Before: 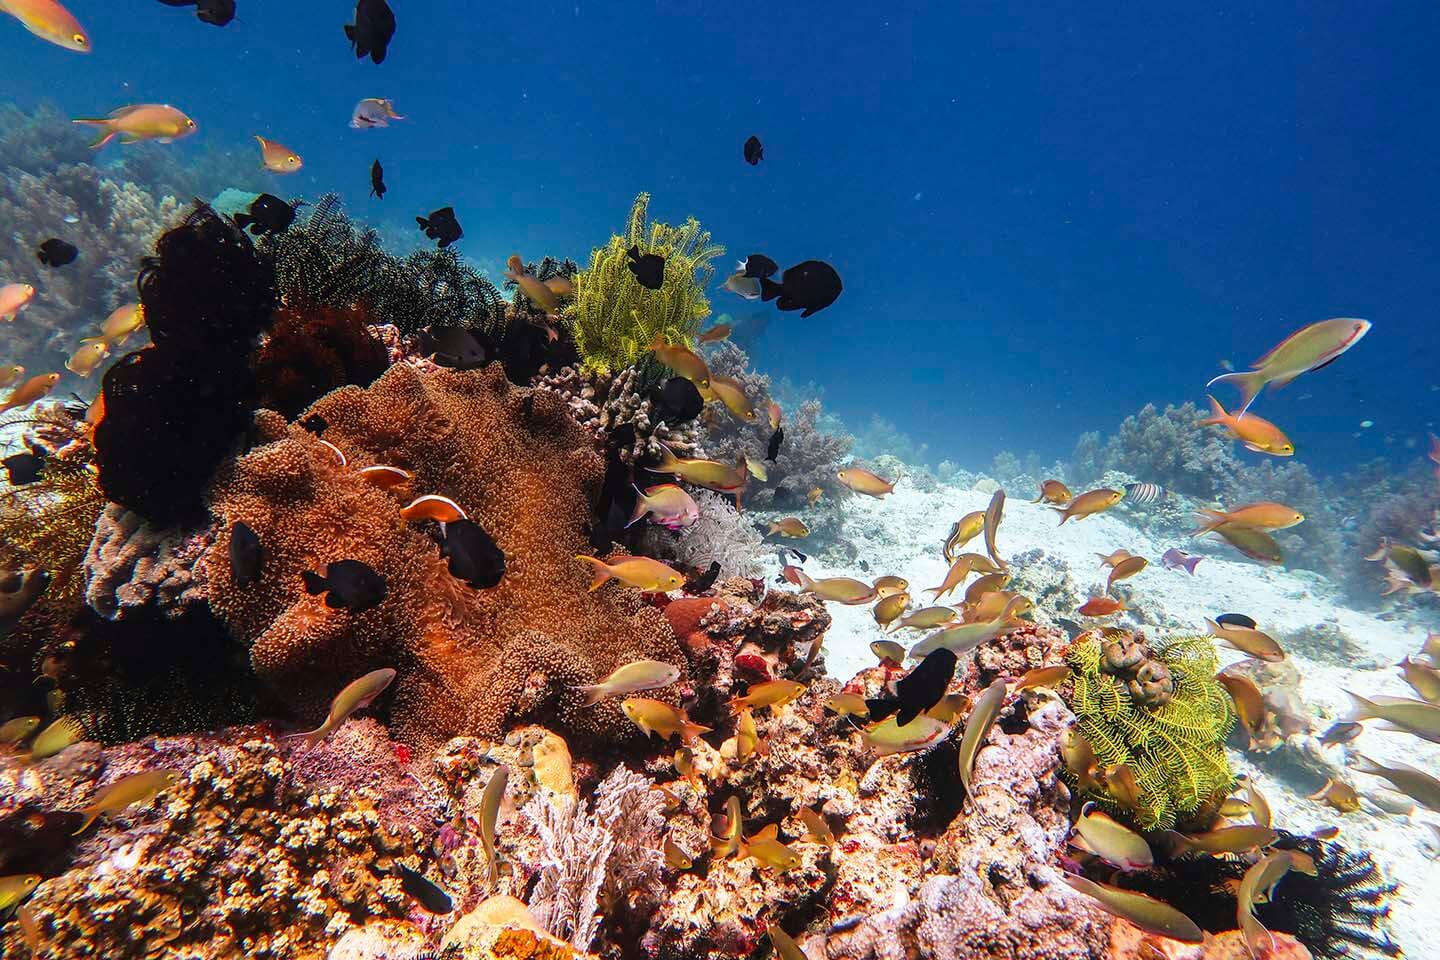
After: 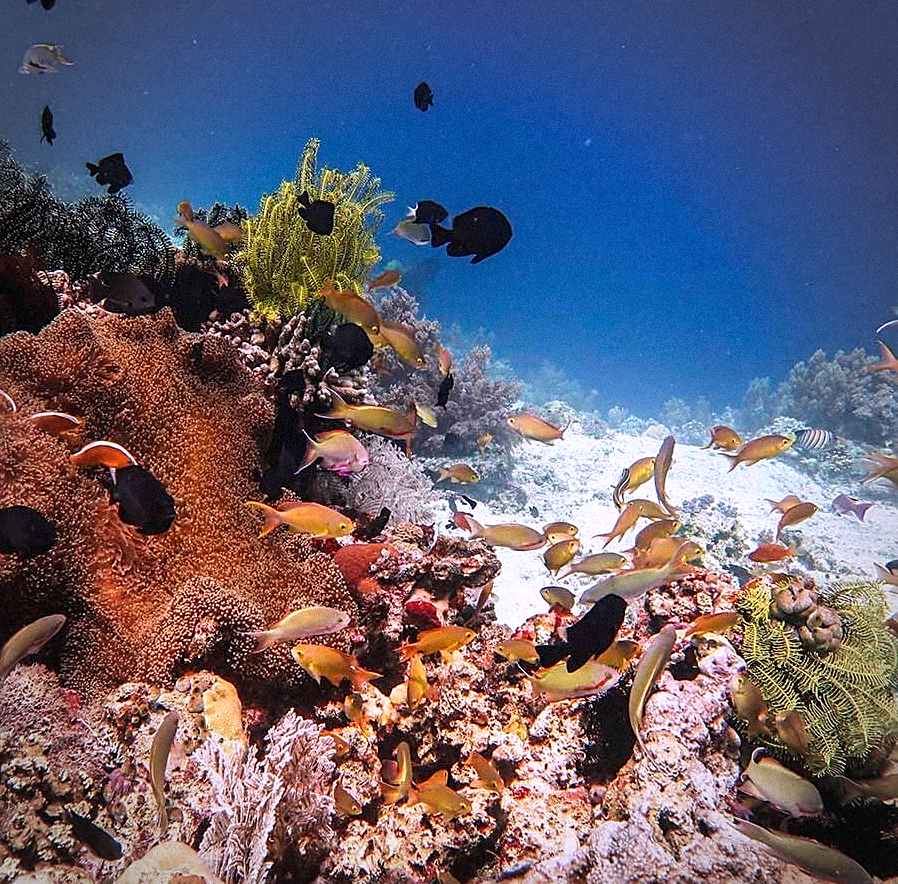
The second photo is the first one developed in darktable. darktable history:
white balance: red 1.066, blue 1.119
vignetting: fall-off start 71.74%
grain: mid-tones bias 0%
sharpen: on, module defaults
crop and rotate: left 22.918%, top 5.629%, right 14.711%, bottom 2.247%
